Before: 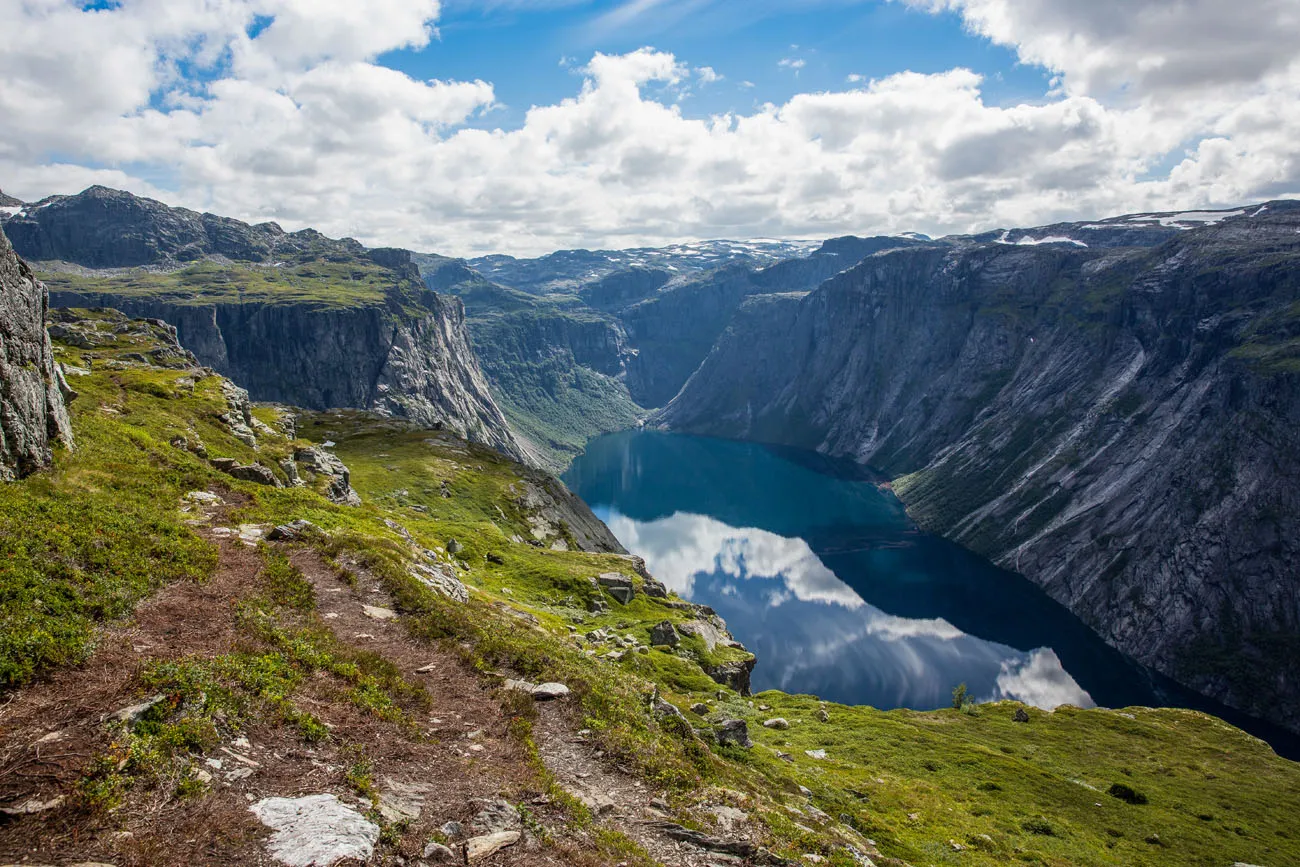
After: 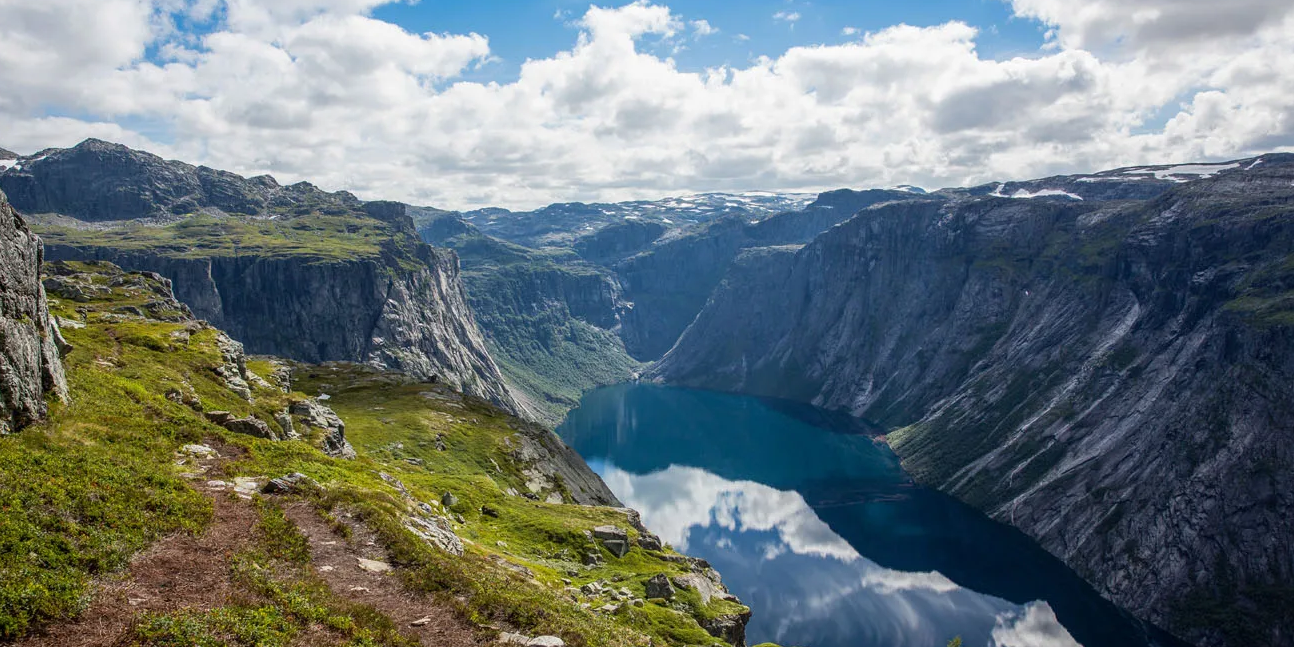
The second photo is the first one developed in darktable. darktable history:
crop: left 0.4%, top 5.484%, bottom 19.859%
